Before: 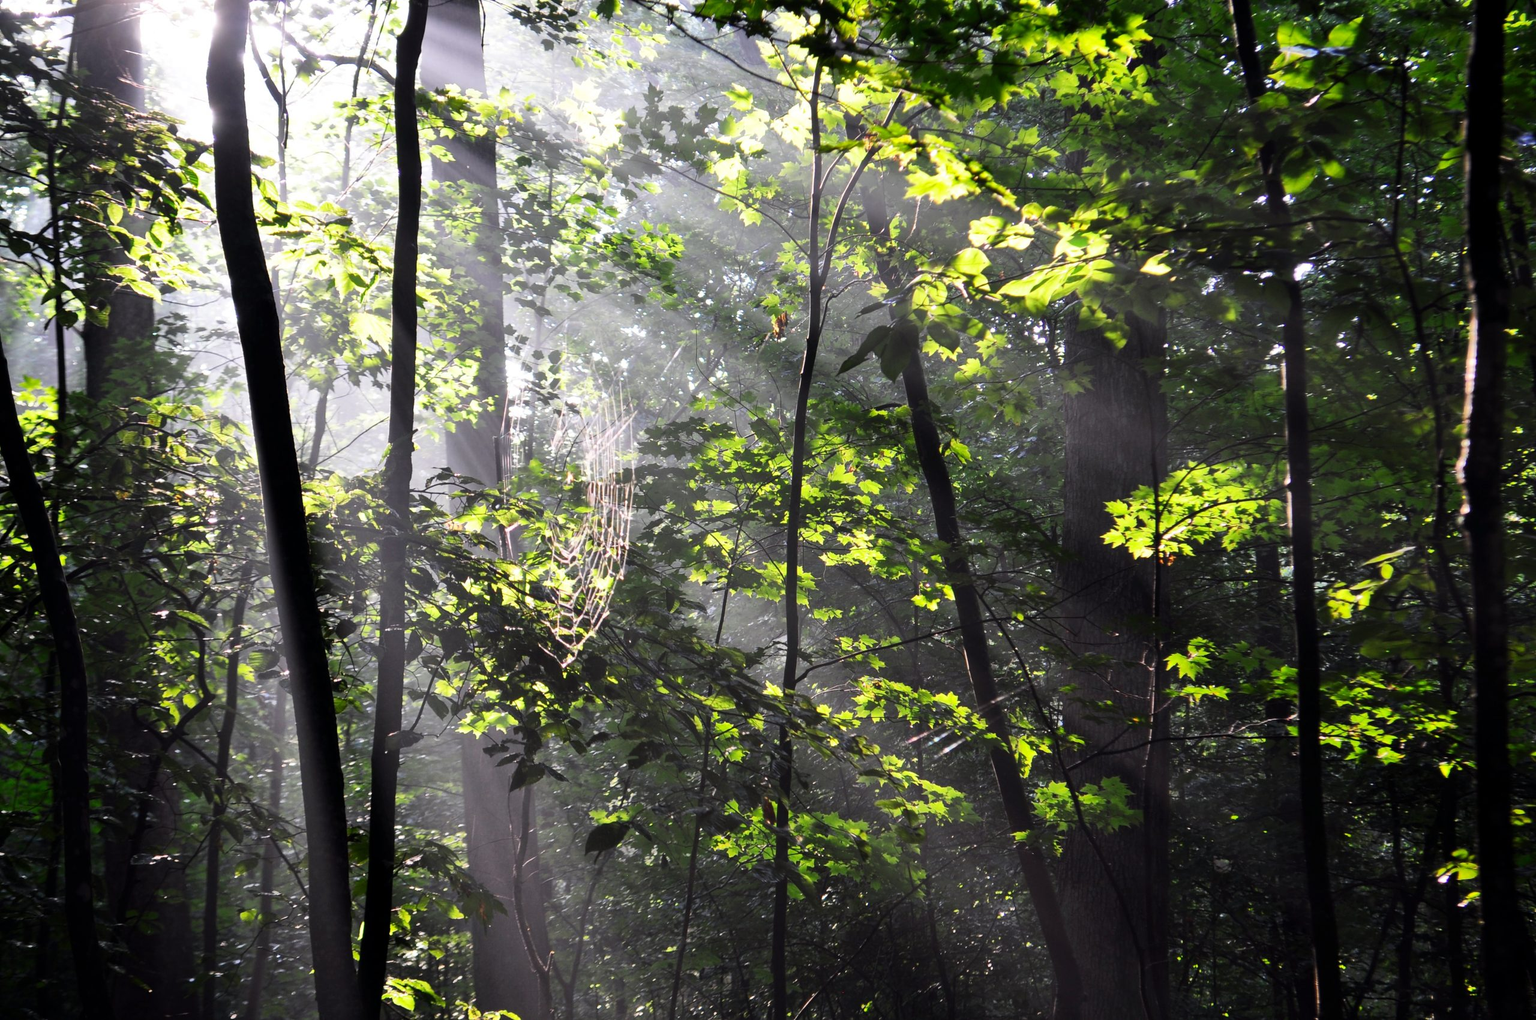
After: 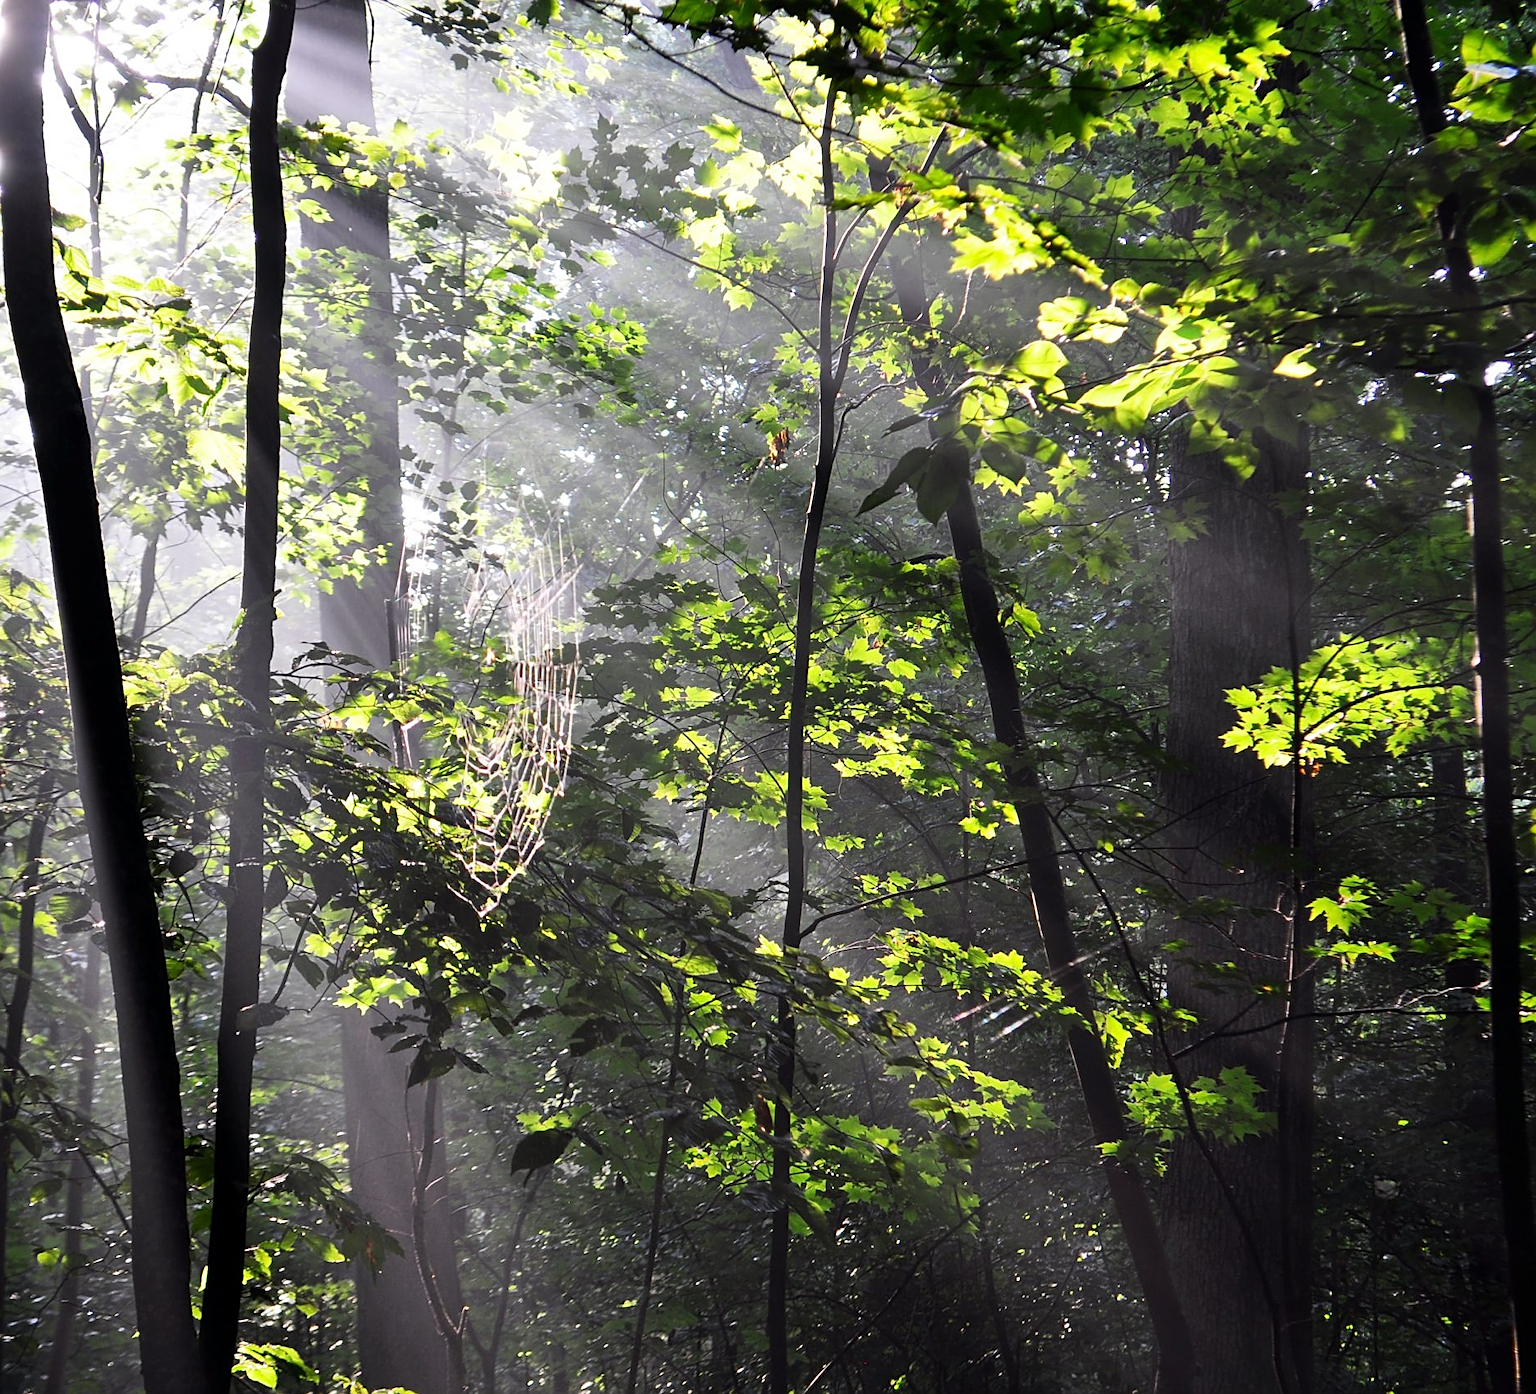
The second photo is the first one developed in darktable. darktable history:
sharpen: on, module defaults
crop: left 13.891%, right 13.258%
